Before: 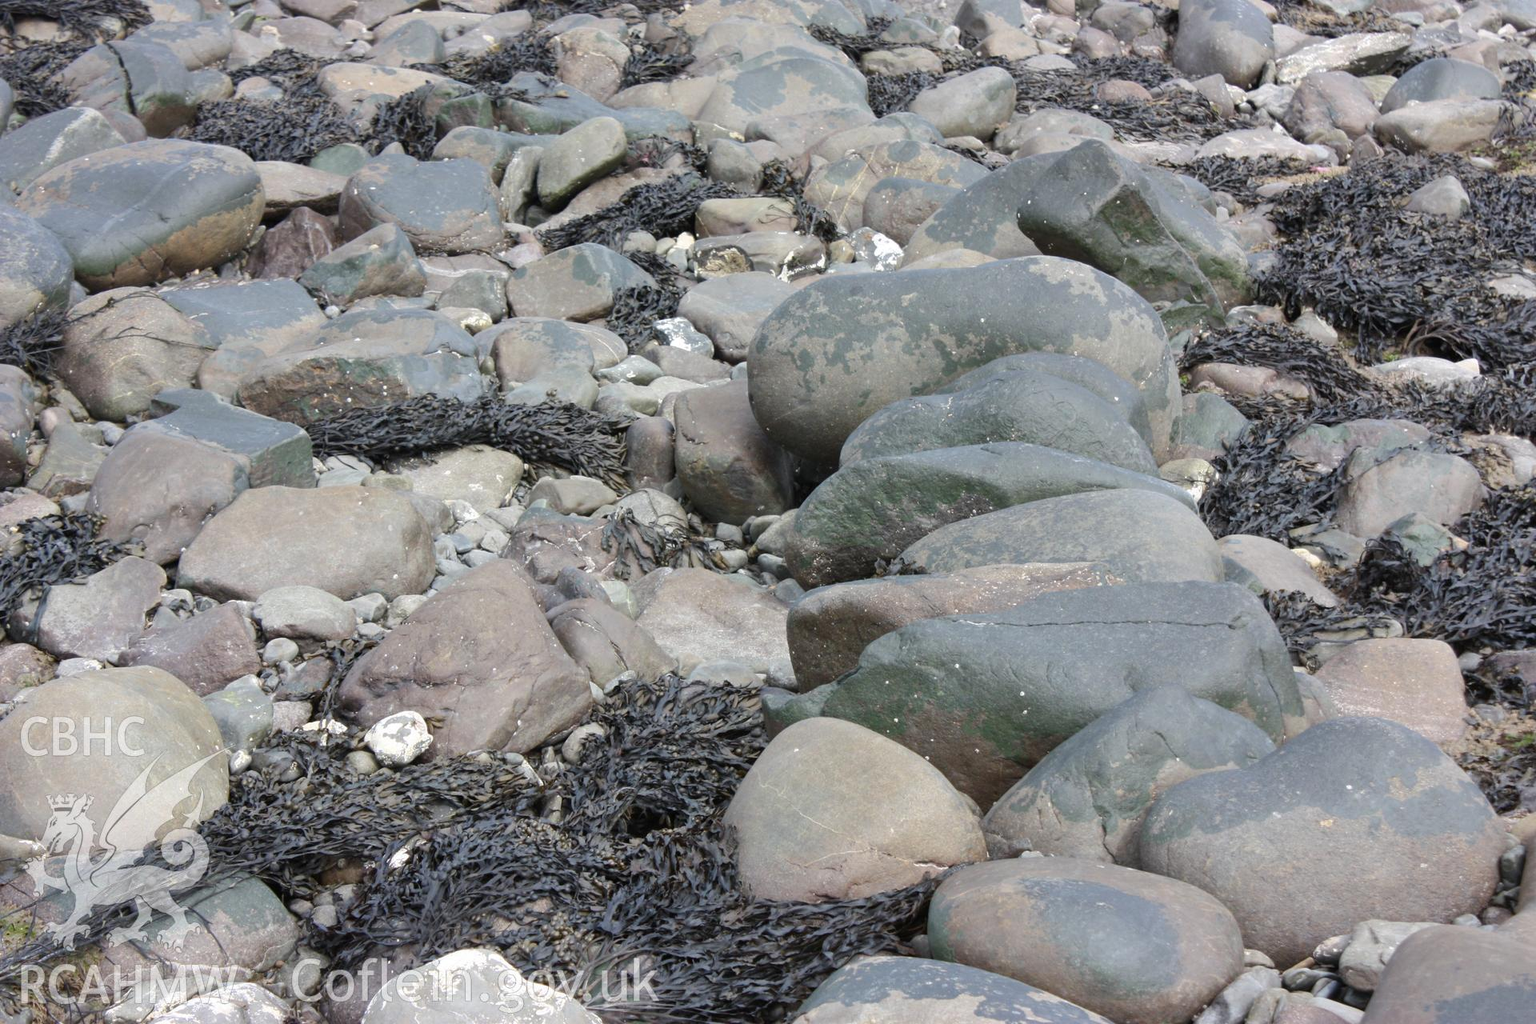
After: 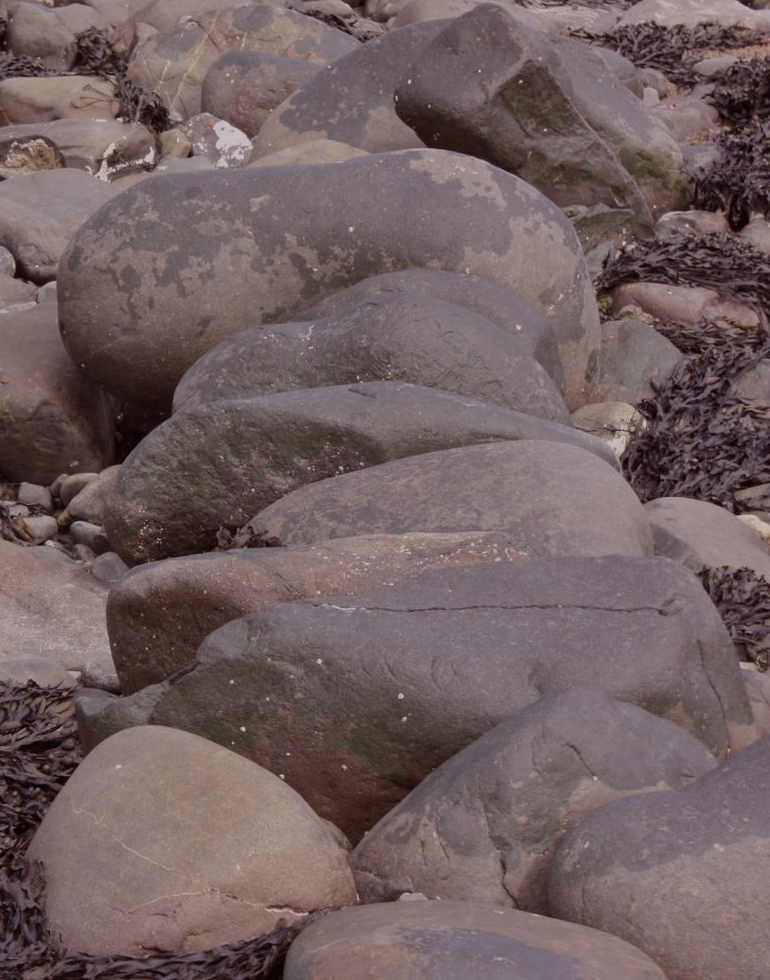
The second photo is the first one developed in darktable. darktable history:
crop: left 45.721%, top 13.393%, right 14.118%, bottom 10.01%
local contrast: mode bilateral grid, contrast 15, coarseness 36, detail 105%, midtone range 0.2
rgb levels: mode RGB, independent channels, levels [[0, 0.474, 1], [0, 0.5, 1], [0, 0.5, 1]]
exposure: exposure -1 EV, compensate highlight preservation false
